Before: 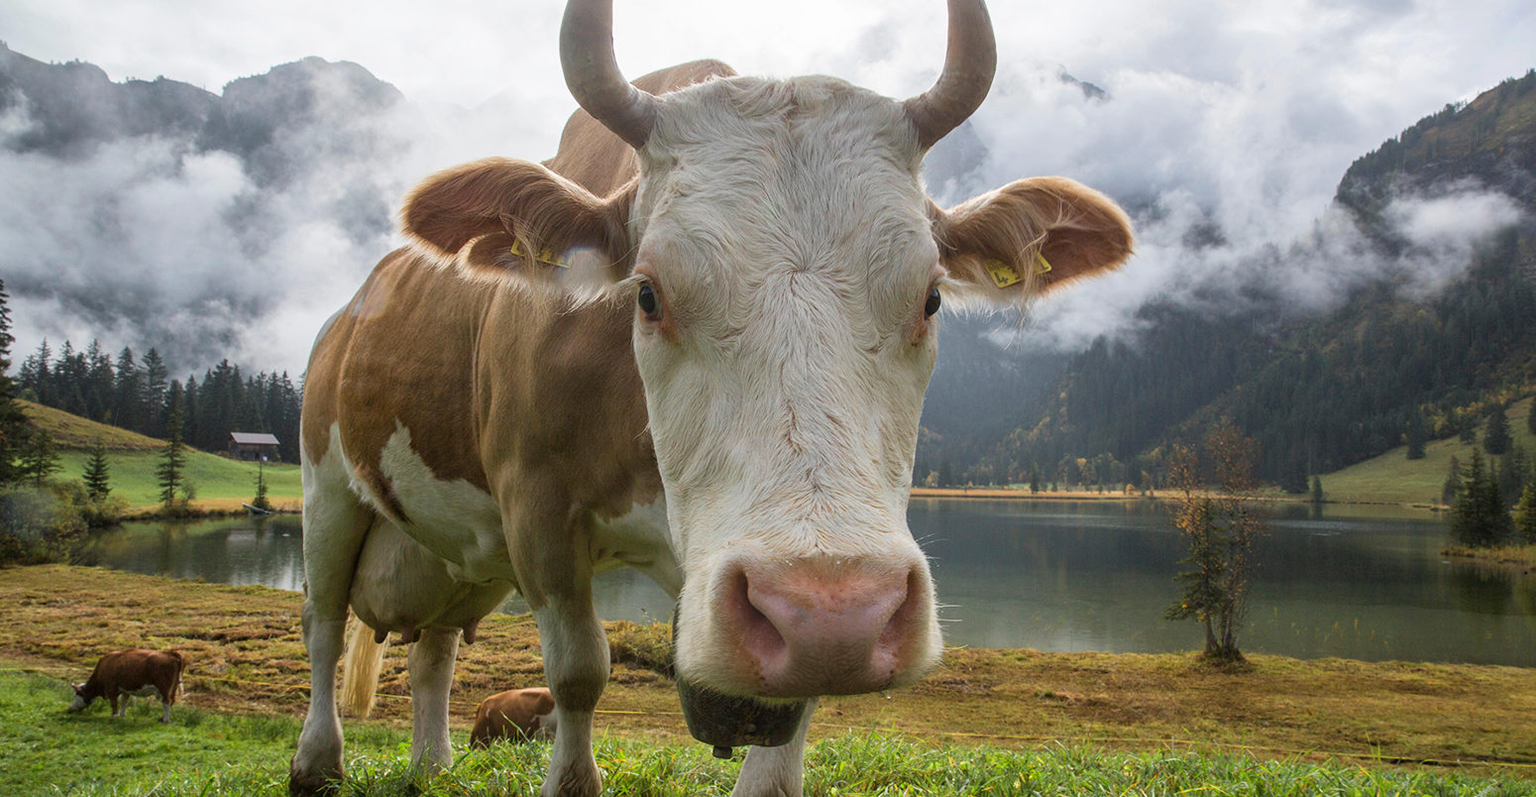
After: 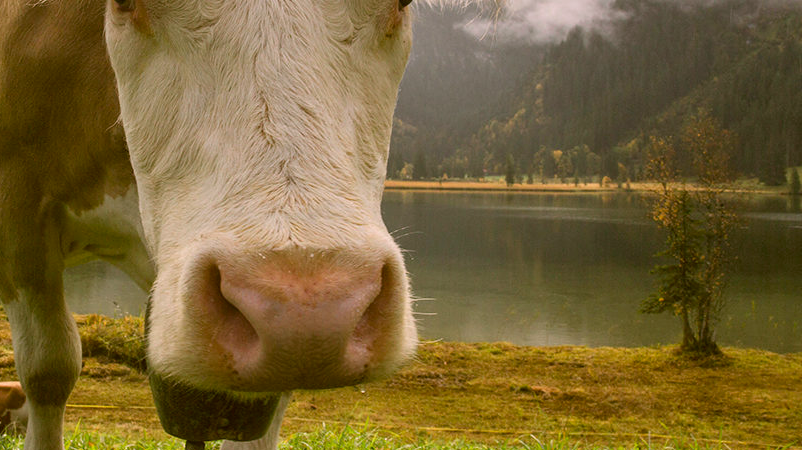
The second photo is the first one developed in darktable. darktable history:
color correction: highlights a* 8.98, highlights b* 15.09, shadows a* -0.49, shadows b* 26.52
white balance: emerald 1
crop: left 34.479%, top 38.822%, right 13.718%, bottom 5.172%
color calibration: illuminant as shot in camera, x 0.358, y 0.373, temperature 4628.91 K
